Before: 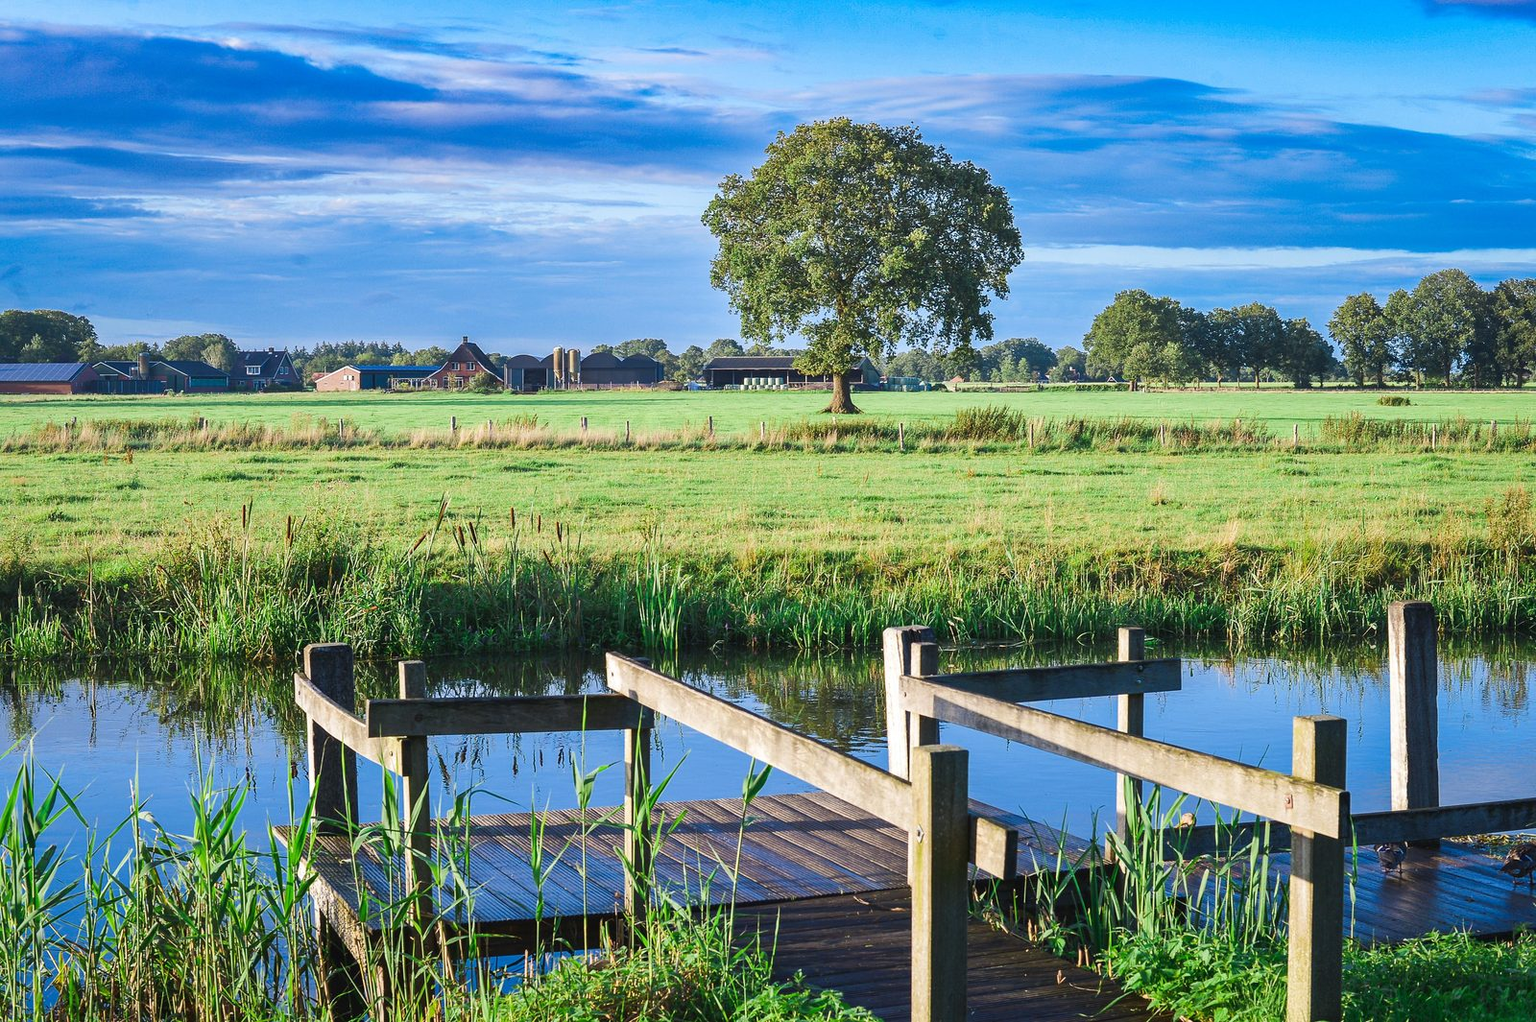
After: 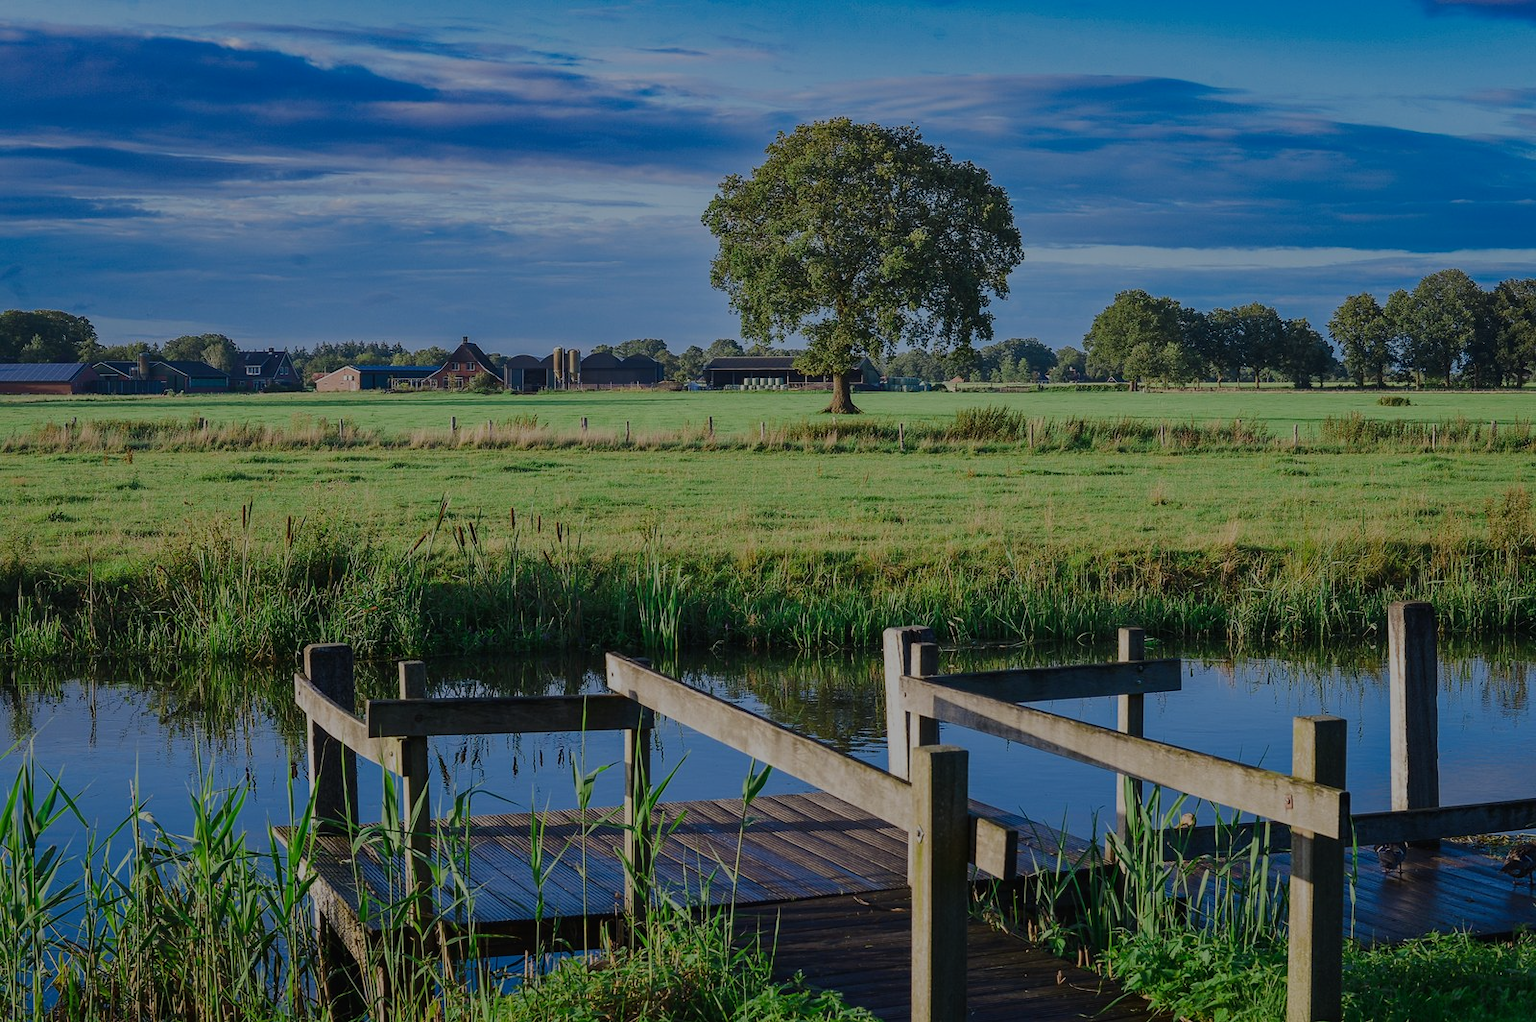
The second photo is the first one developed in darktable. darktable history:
exposure: exposure -1.392 EV, compensate highlight preservation false
